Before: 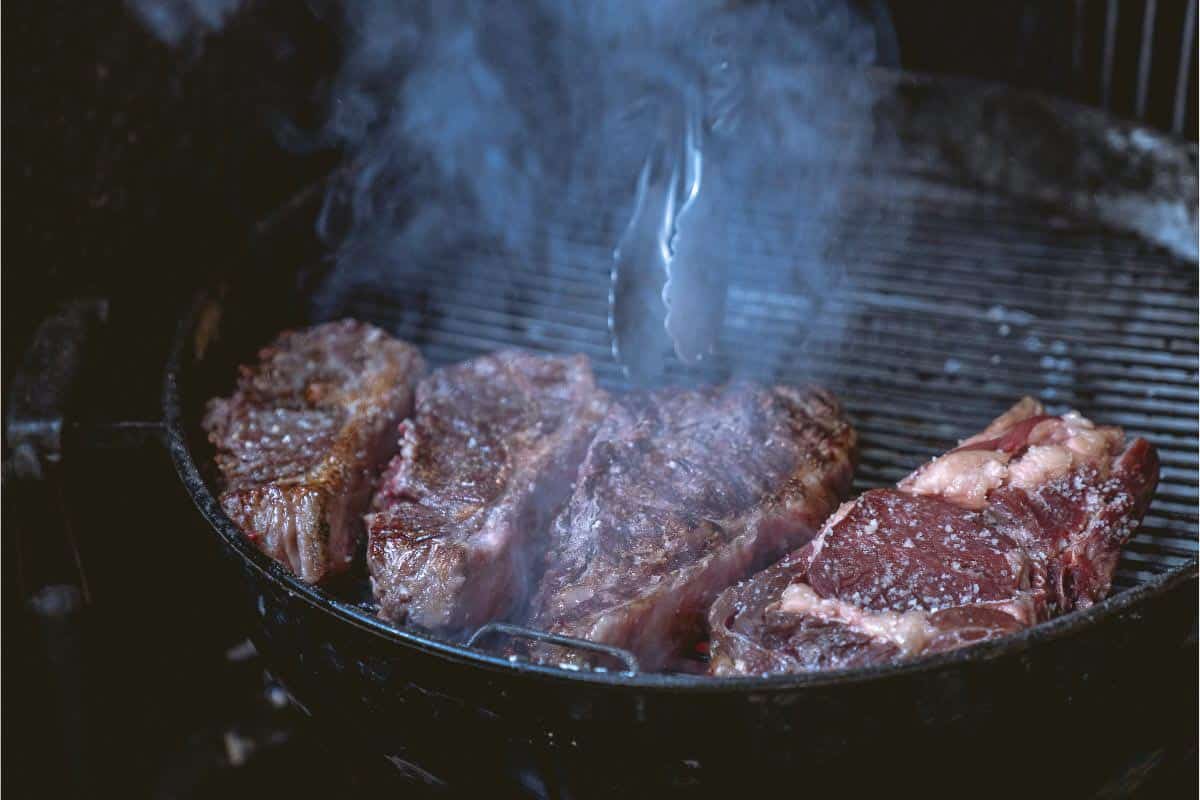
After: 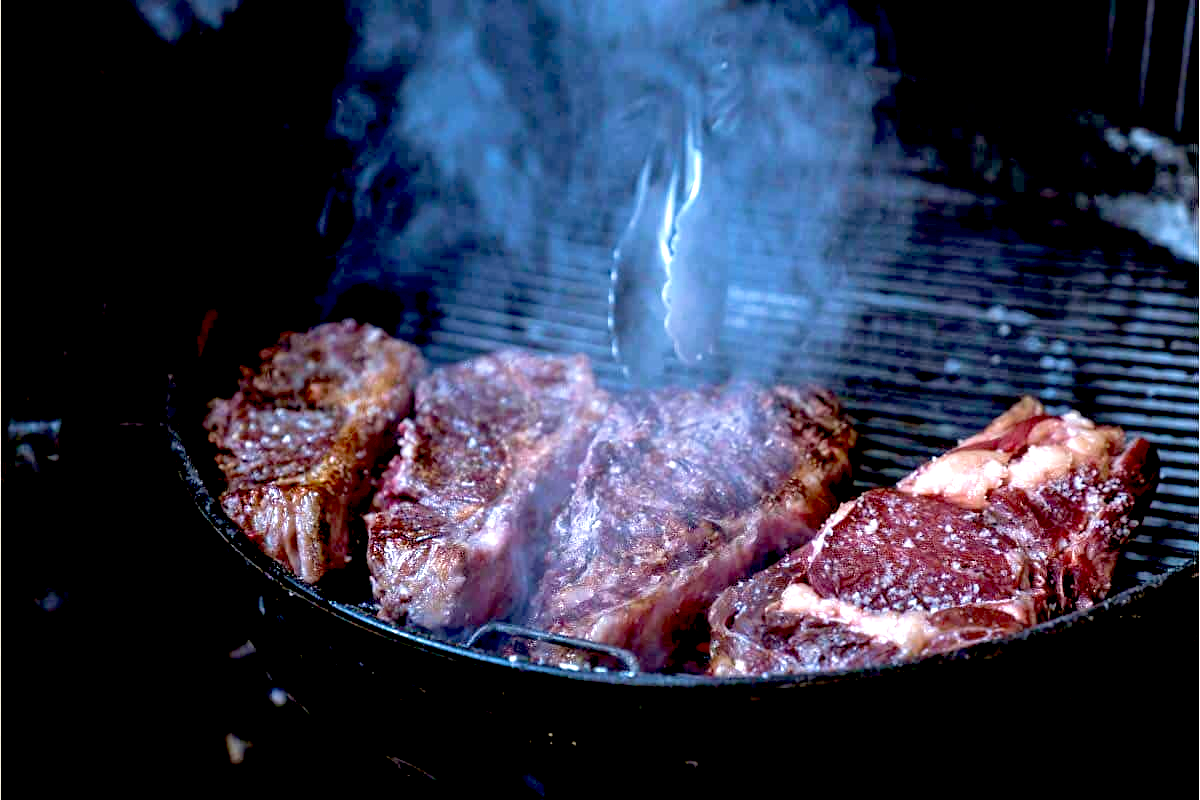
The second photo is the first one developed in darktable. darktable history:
exposure: black level correction 0.035, exposure 0.9 EV, compensate highlight preservation false
velvia: strength 29%
